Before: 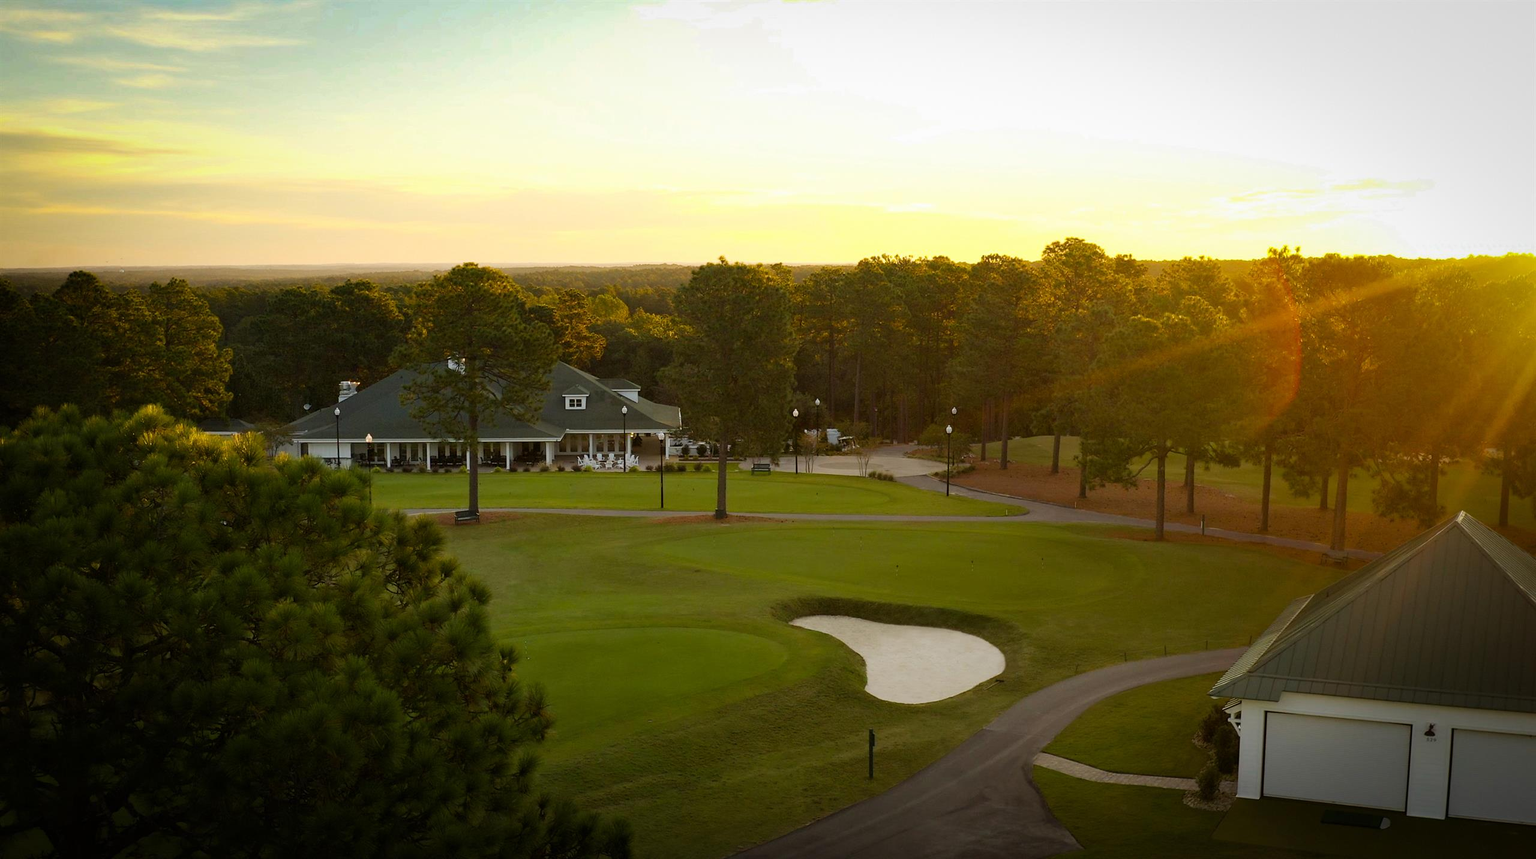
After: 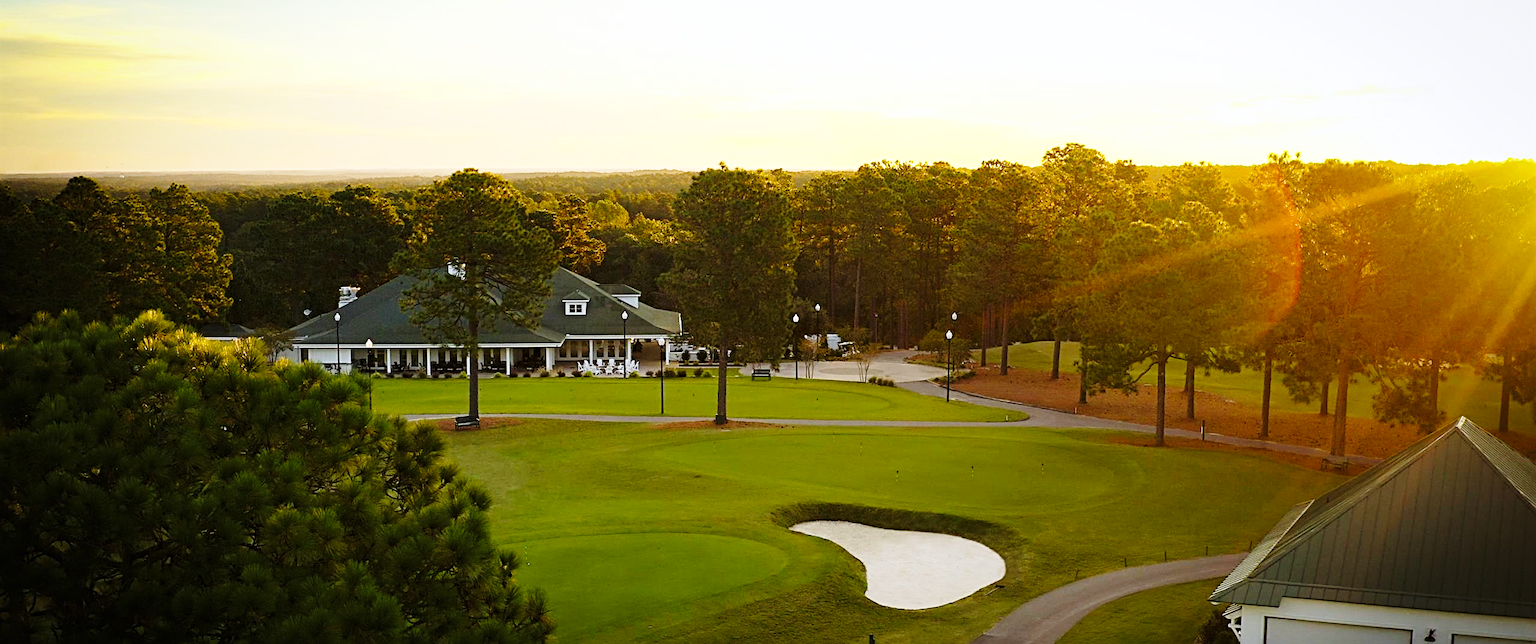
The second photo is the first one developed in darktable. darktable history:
white balance: red 0.984, blue 1.059
crop: top 11.038%, bottom 13.962%
sharpen: radius 4
base curve: curves: ch0 [(0, 0) (0.028, 0.03) (0.121, 0.232) (0.46, 0.748) (0.859, 0.968) (1, 1)], preserve colors none
